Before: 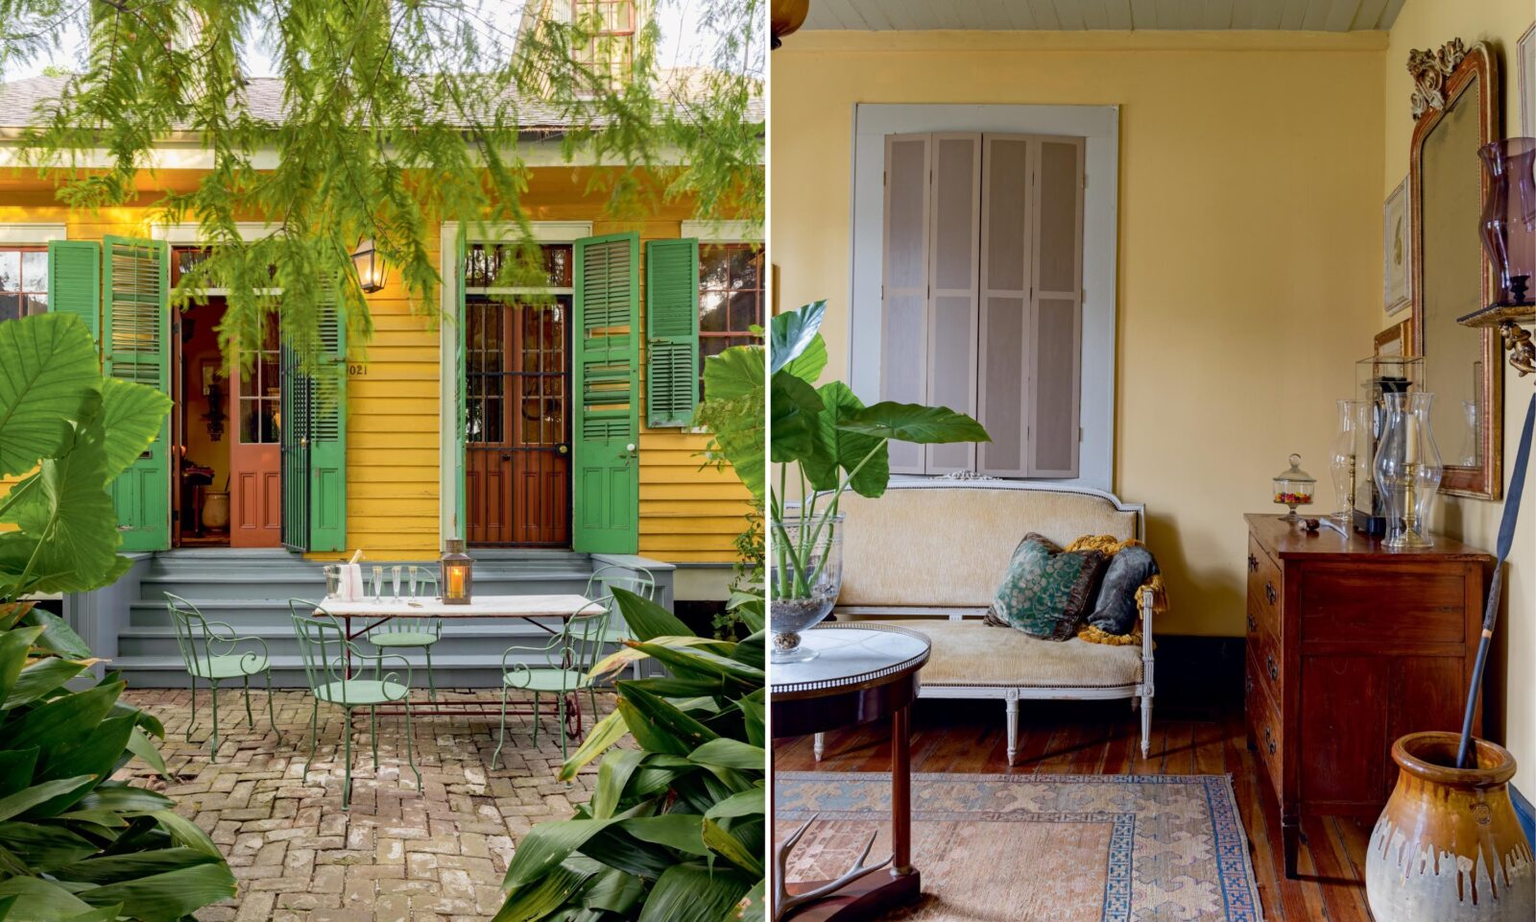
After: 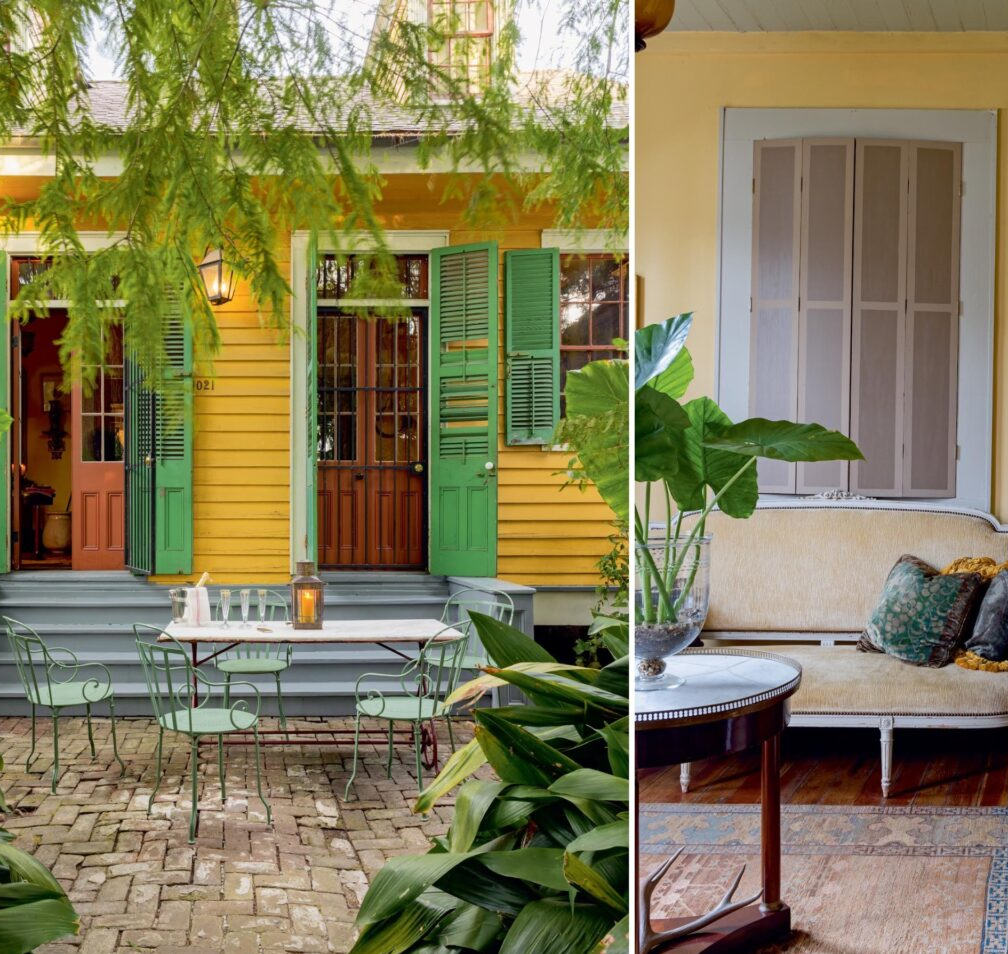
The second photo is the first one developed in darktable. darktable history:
crop: left 10.511%, right 26.452%
